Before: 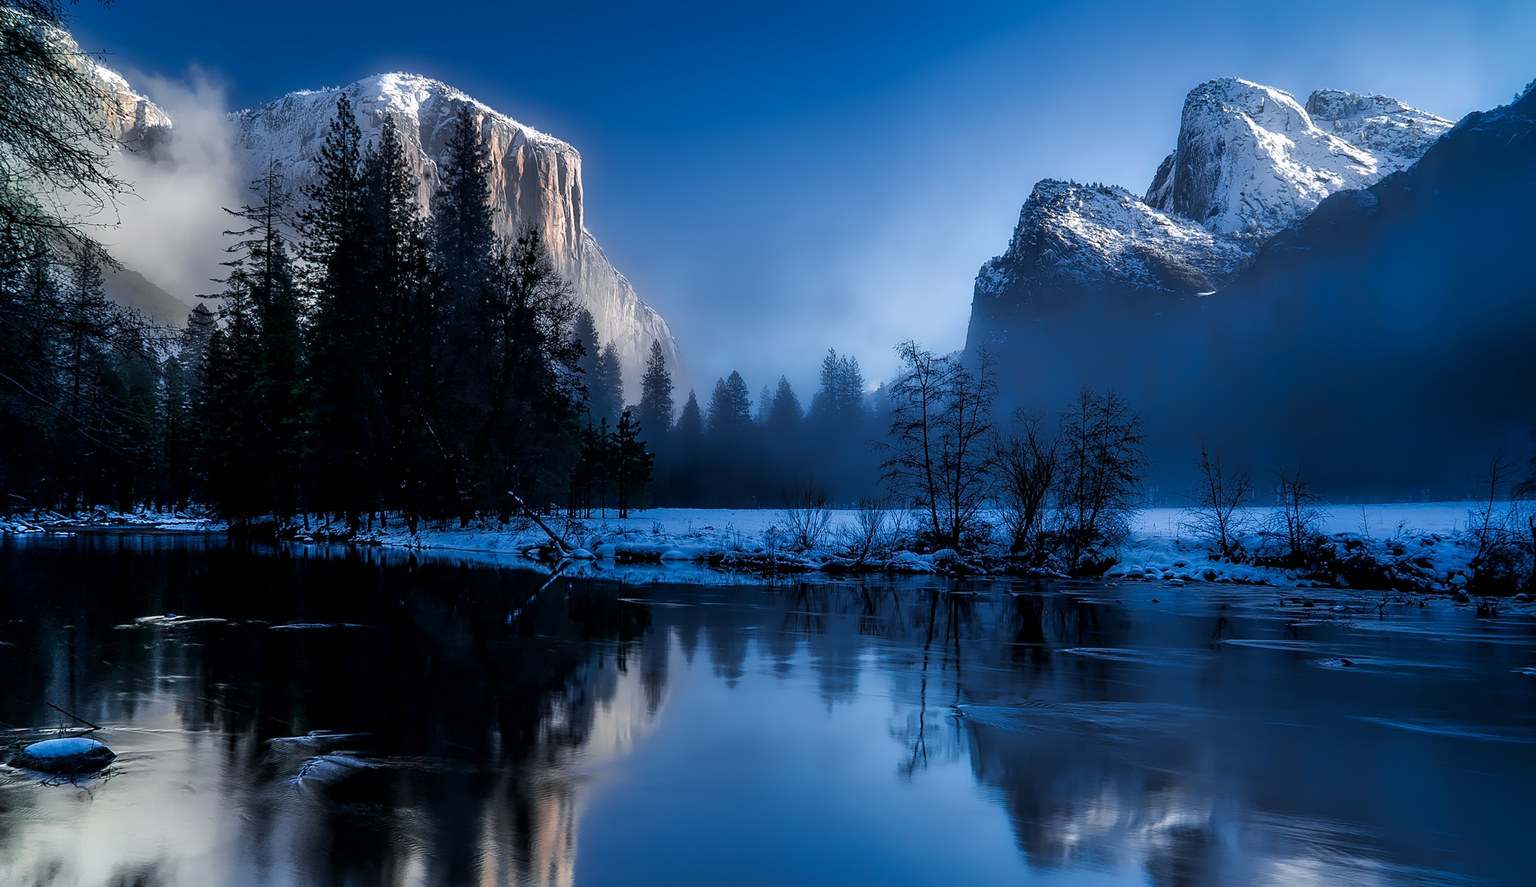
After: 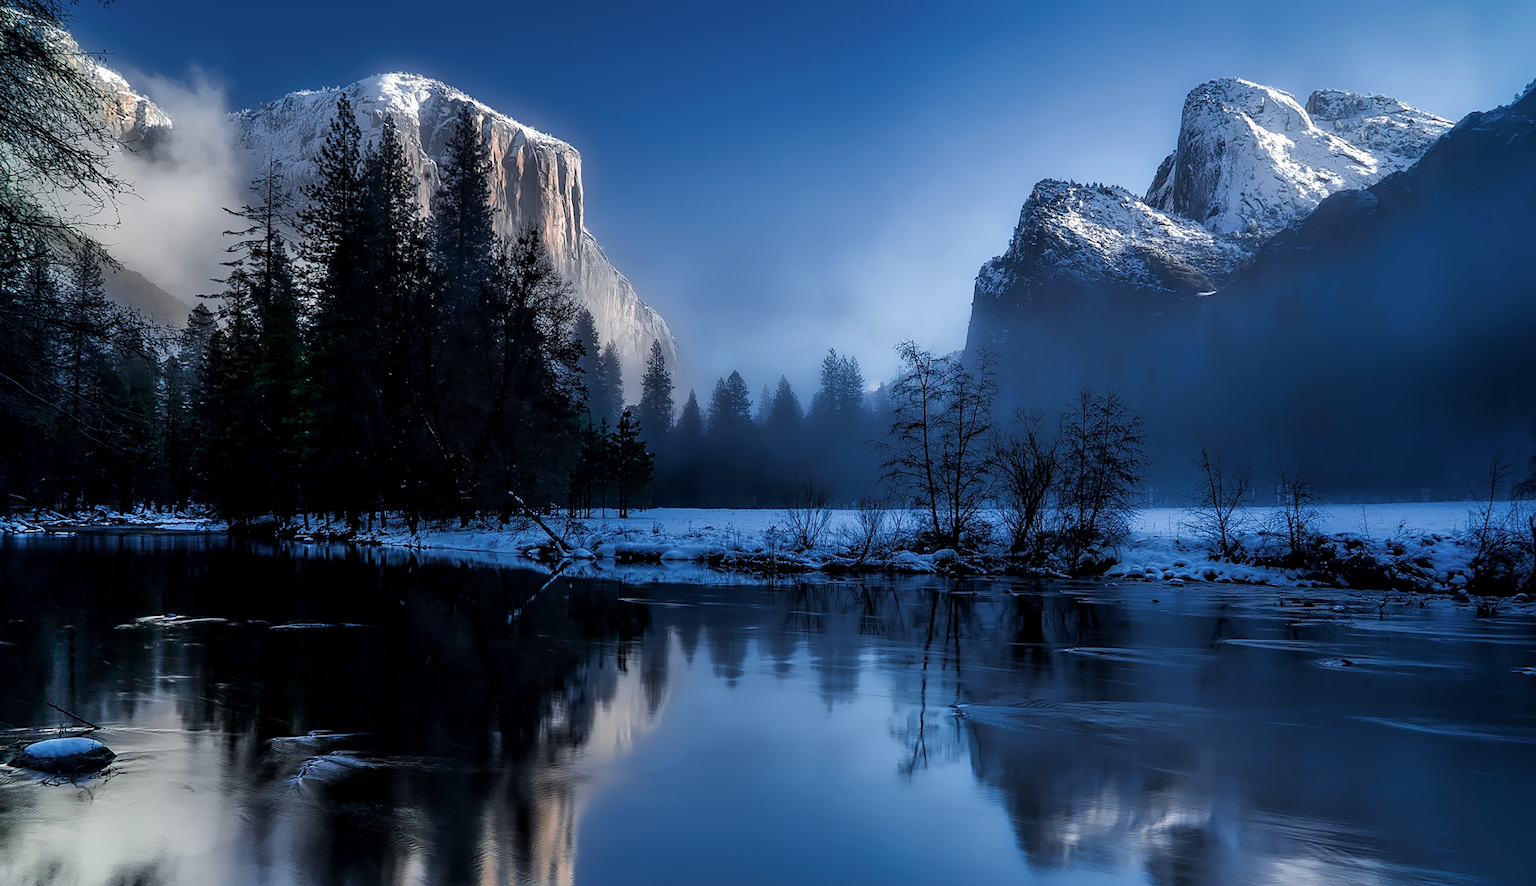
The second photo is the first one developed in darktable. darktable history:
contrast brightness saturation: saturation -0.102
shadows and highlights: shadows 10.07, white point adjustment 1.03, highlights -38.63
